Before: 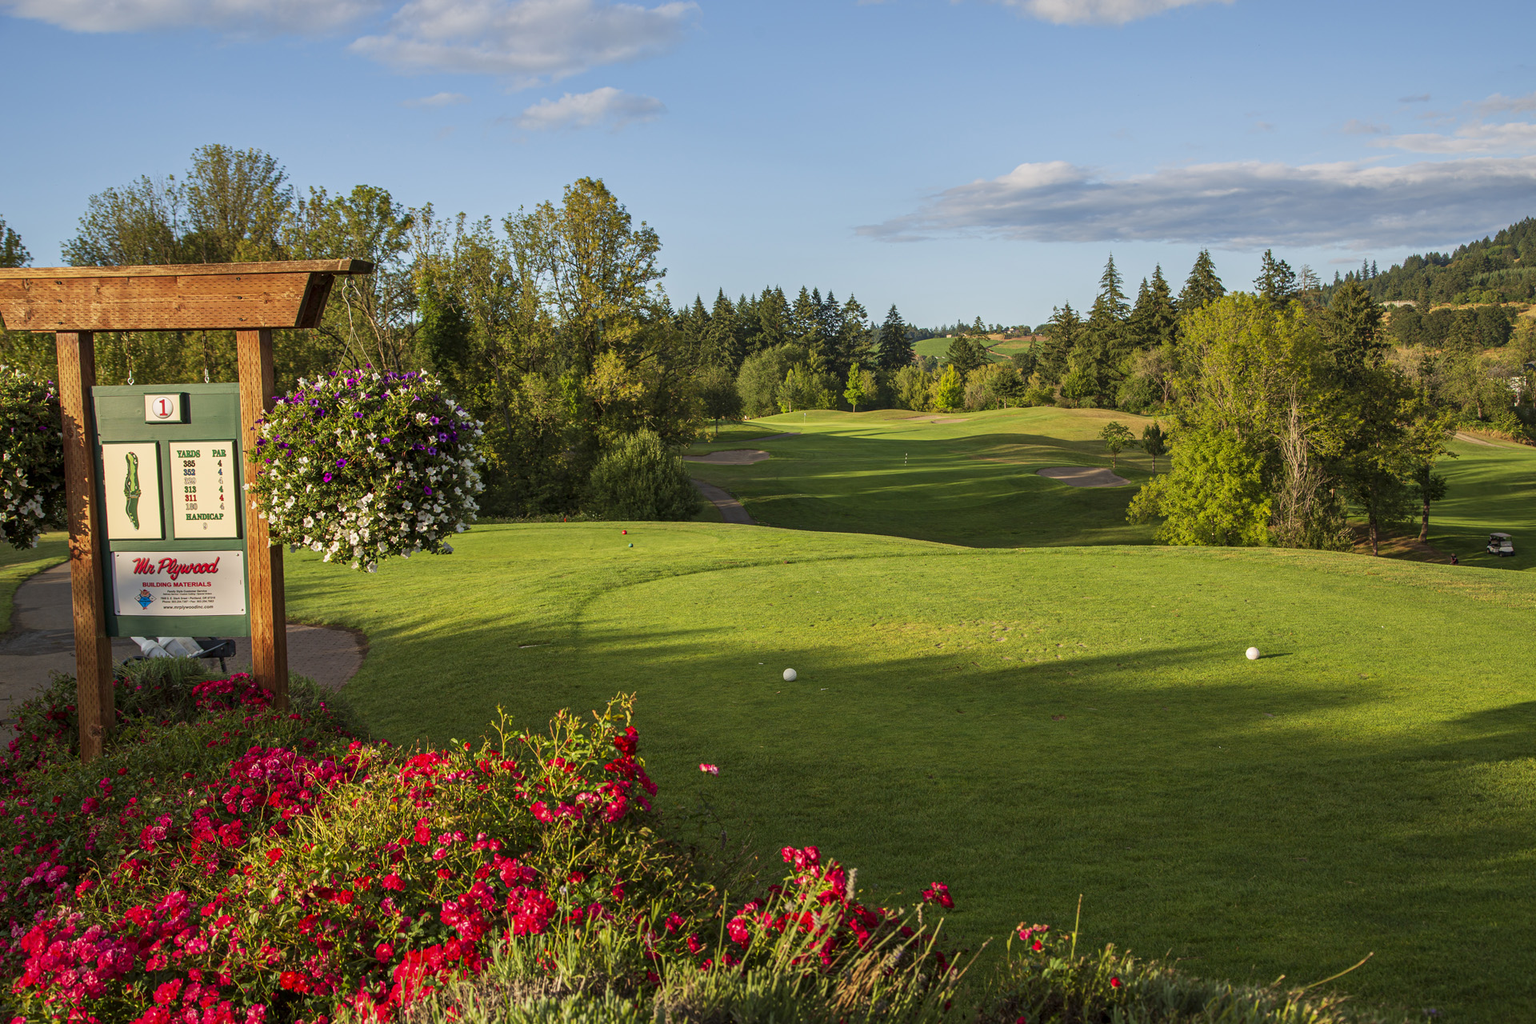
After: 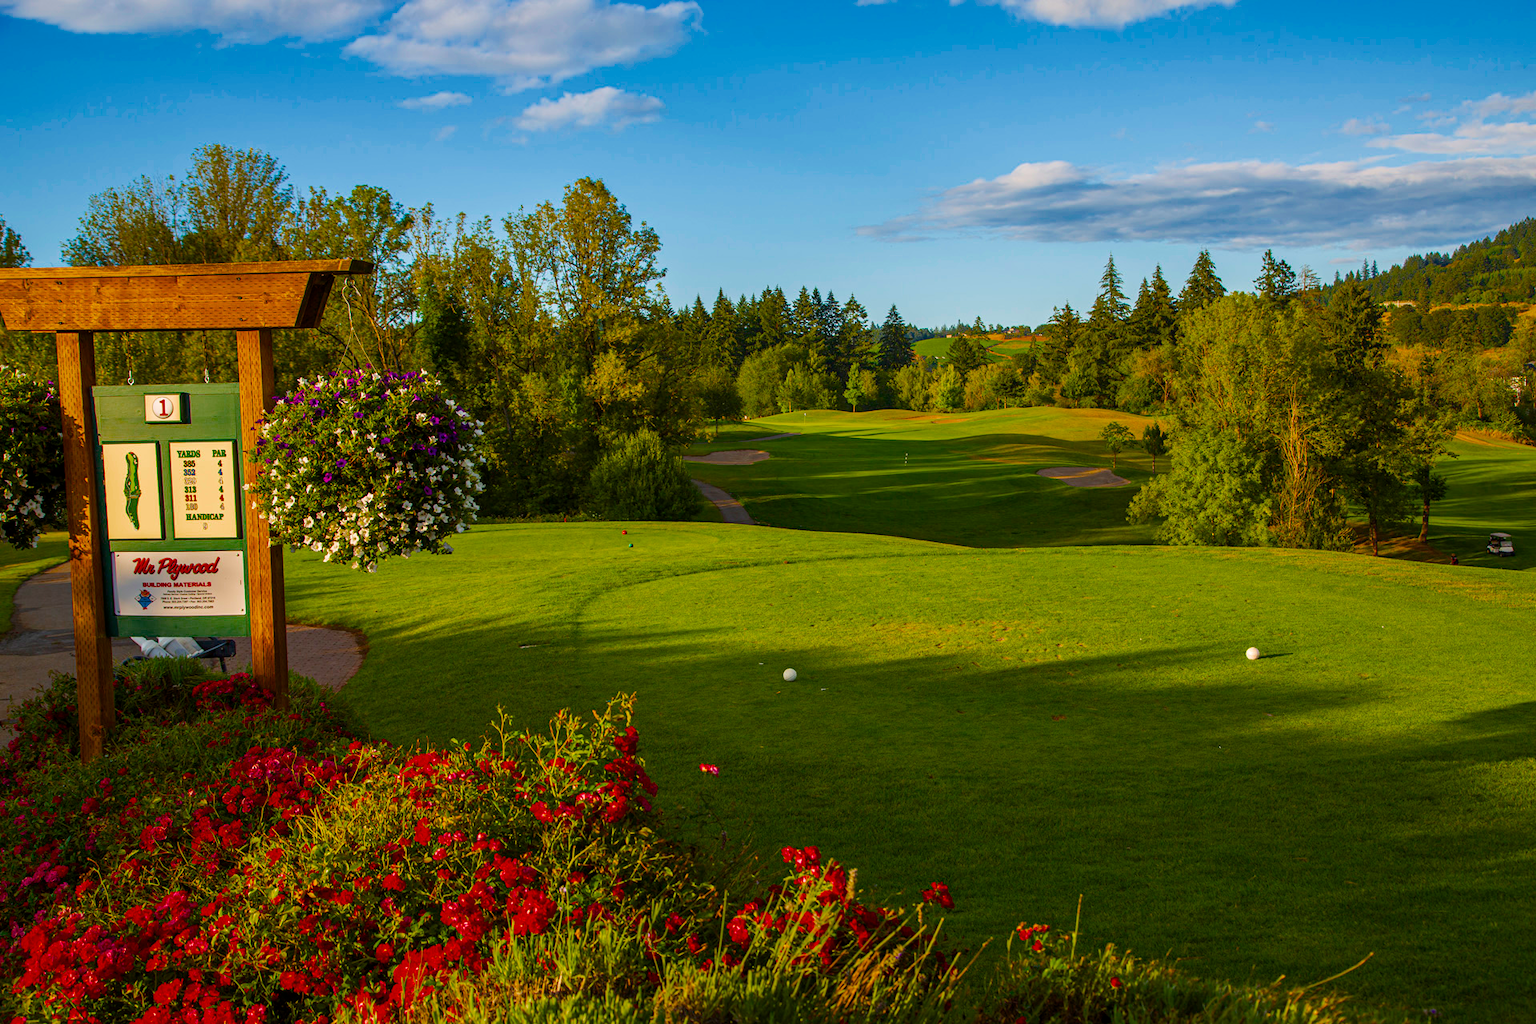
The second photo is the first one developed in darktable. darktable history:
color balance rgb: linear chroma grading › global chroma 25.6%, perceptual saturation grading › global saturation 29.587%, saturation formula JzAzBz (2021)
